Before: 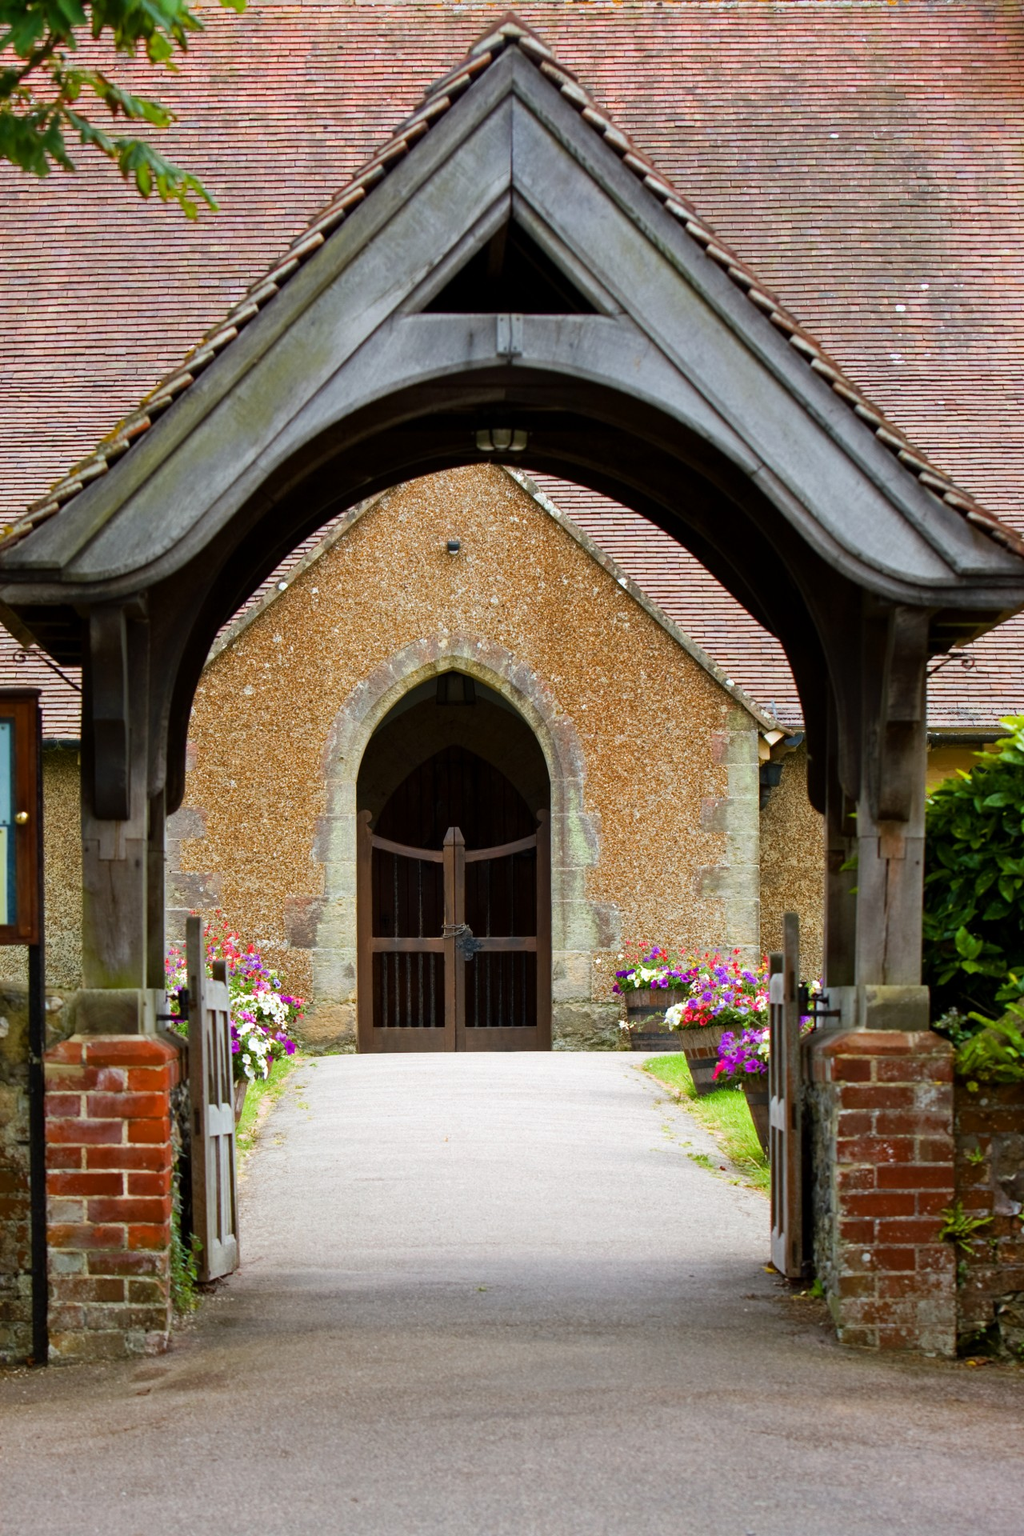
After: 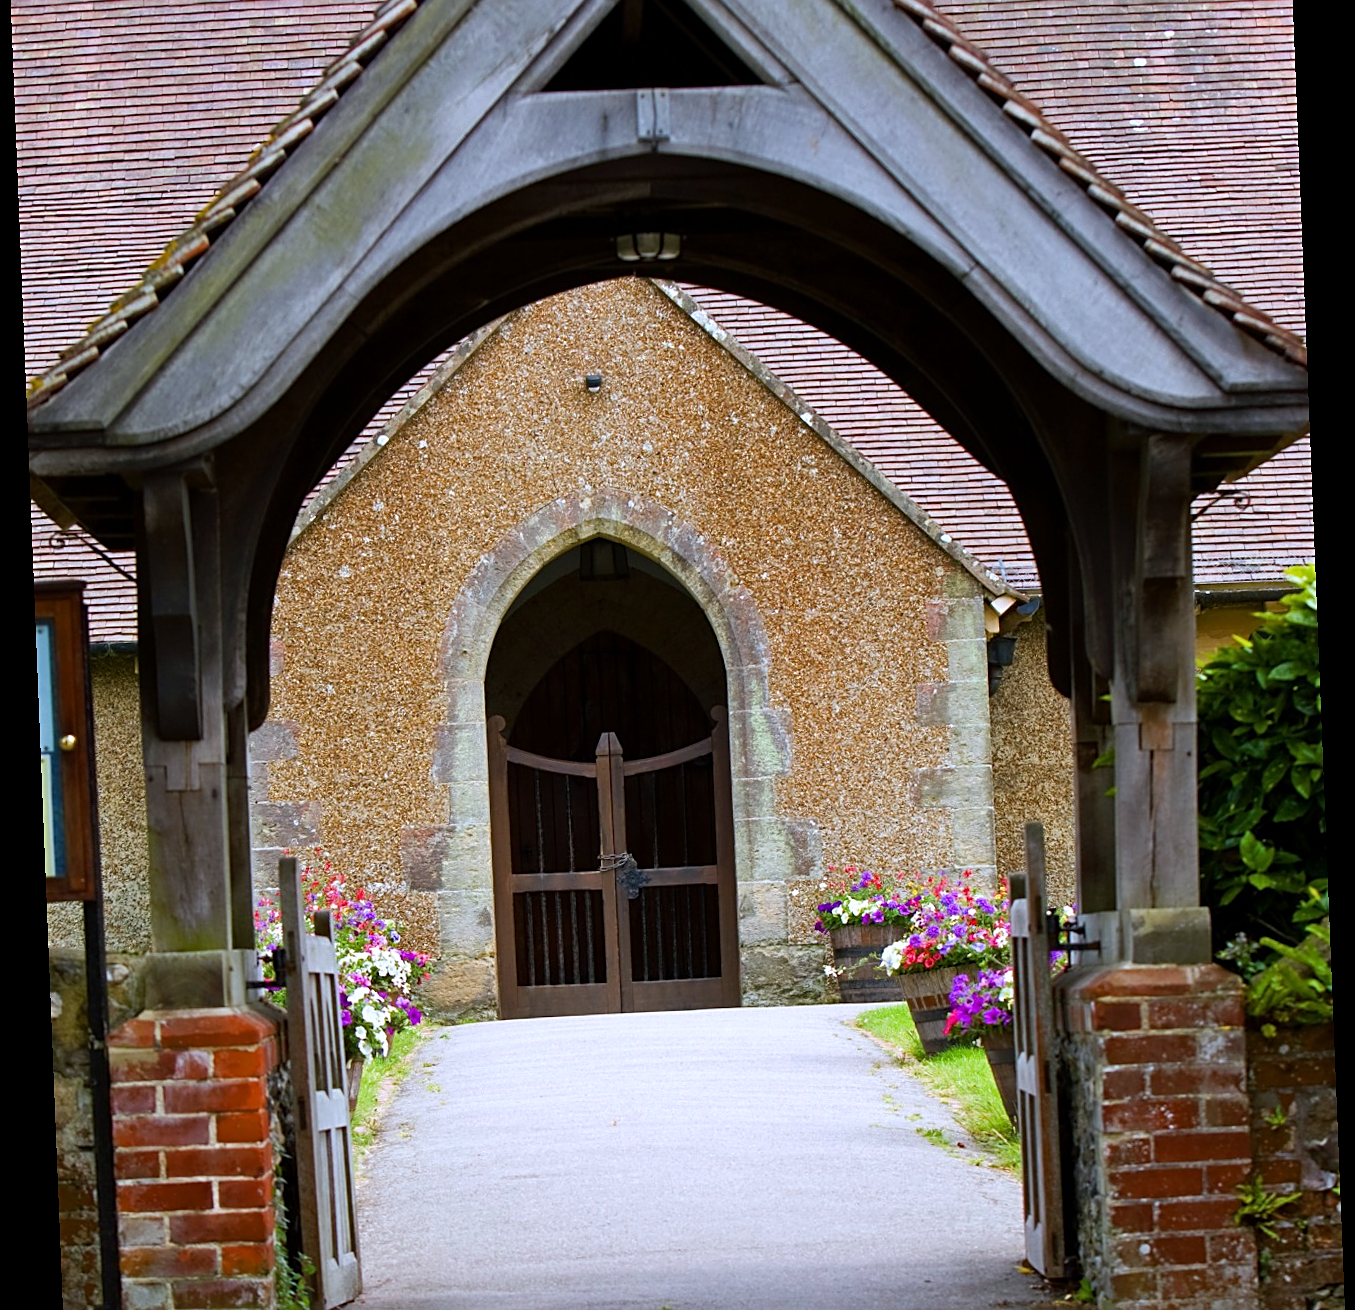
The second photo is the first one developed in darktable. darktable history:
crop: top 16.727%, bottom 16.727%
sharpen: on, module defaults
rotate and perspective: rotation -2.29°, automatic cropping off
white balance: red 0.967, blue 1.119, emerald 0.756
